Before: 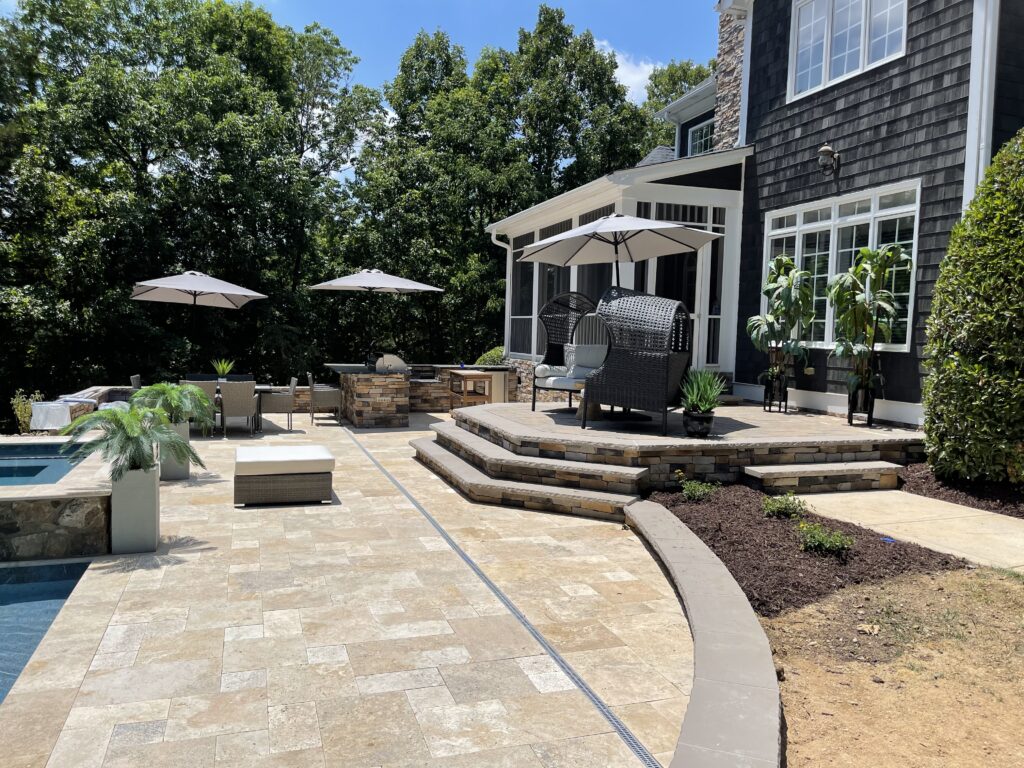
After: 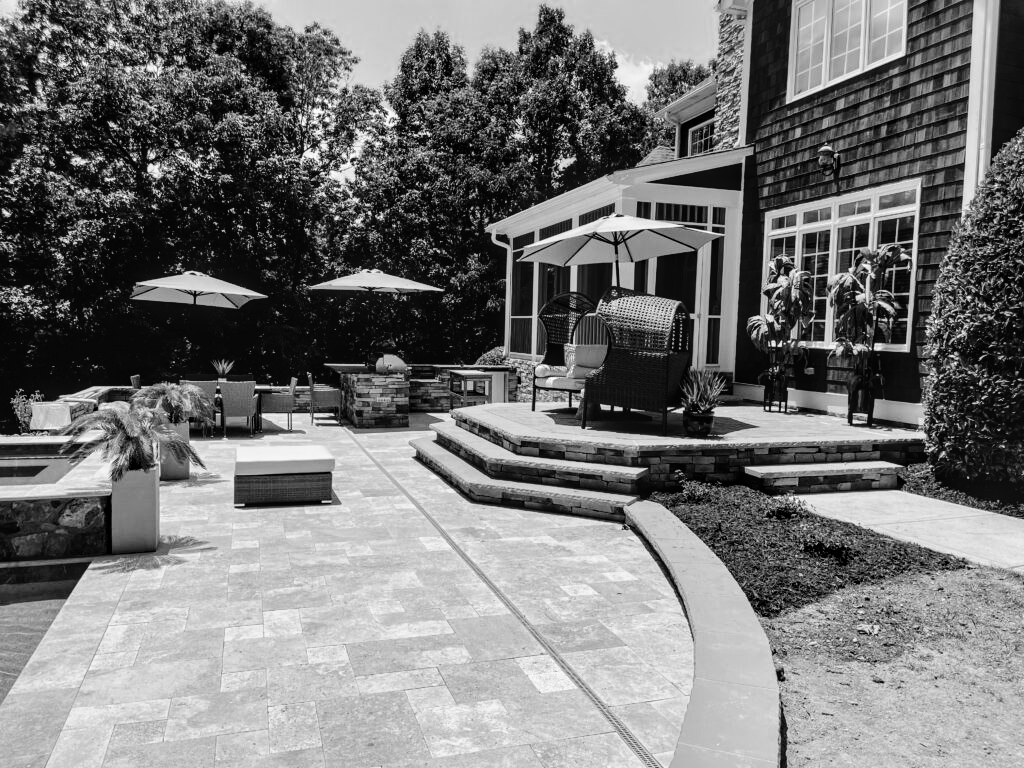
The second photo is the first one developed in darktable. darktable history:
local contrast: on, module defaults
tone curve: curves: ch0 [(0, 0) (0.003, 0.003) (0.011, 0.005) (0.025, 0.008) (0.044, 0.012) (0.069, 0.02) (0.1, 0.031) (0.136, 0.047) (0.177, 0.088) (0.224, 0.141) (0.277, 0.222) (0.335, 0.32) (0.399, 0.422) (0.468, 0.523) (0.543, 0.623) (0.623, 0.716) (0.709, 0.796) (0.801, 0.878) (0.898, 0.957) (1, 1)], preserve colors none
color calibration: output gray [0.21, 0.42, 0.37, 0], gray › normalize channels true, illuminant same as pipeline (D50), adaptation XYZ, x 0.346, y 0.359, gamut compression 0
